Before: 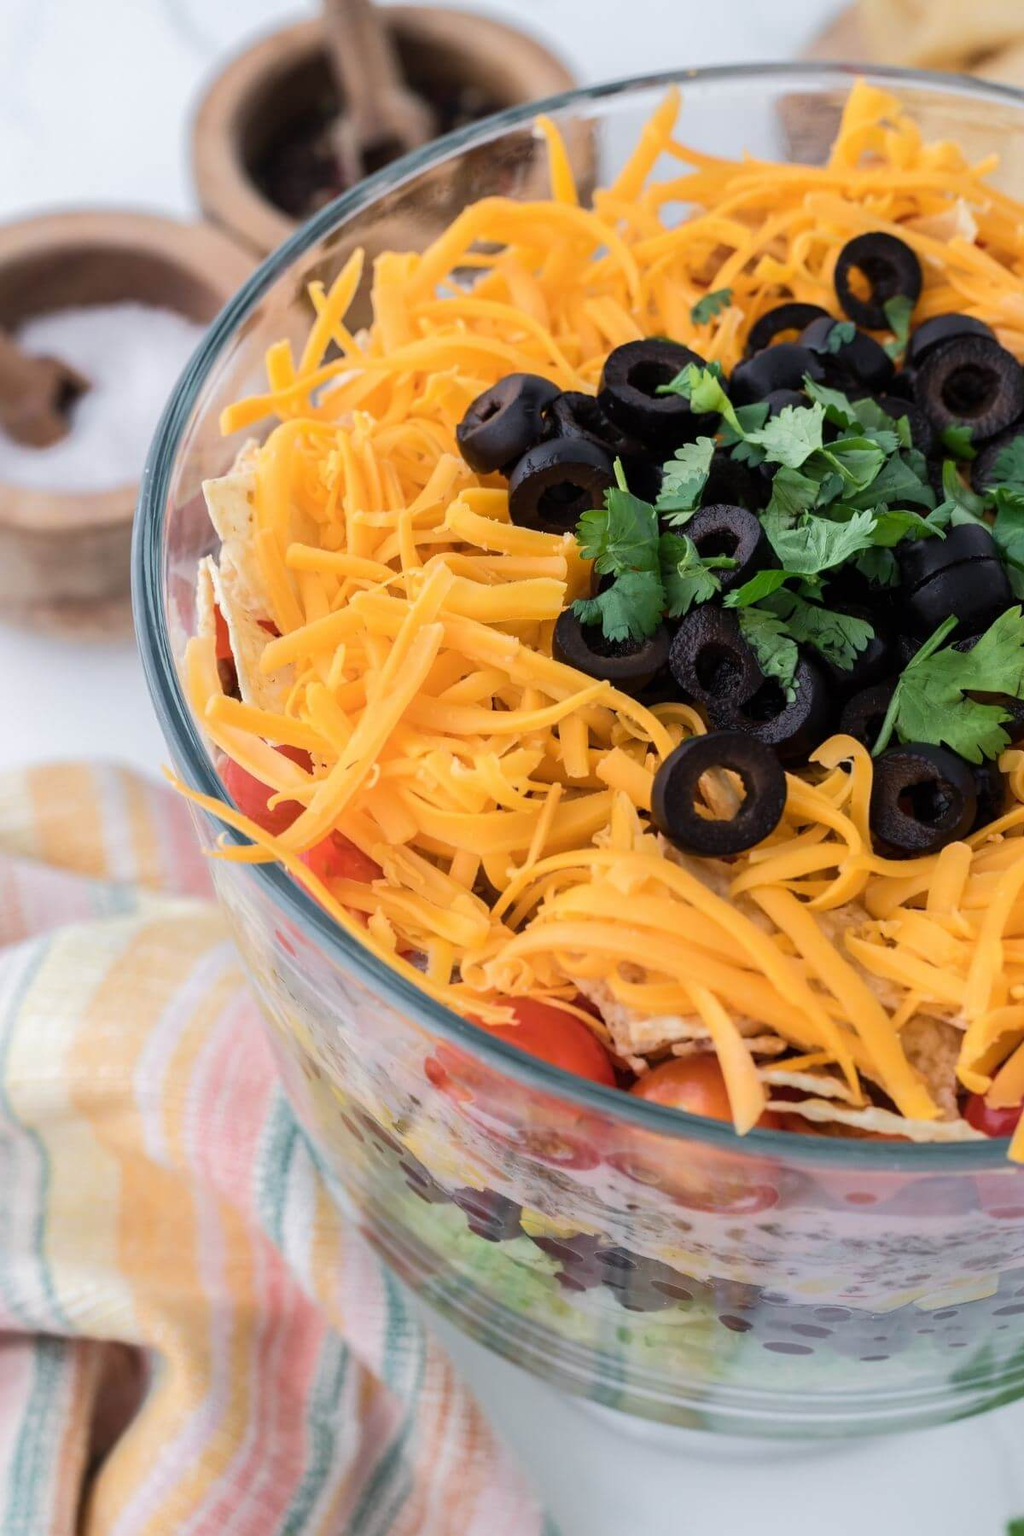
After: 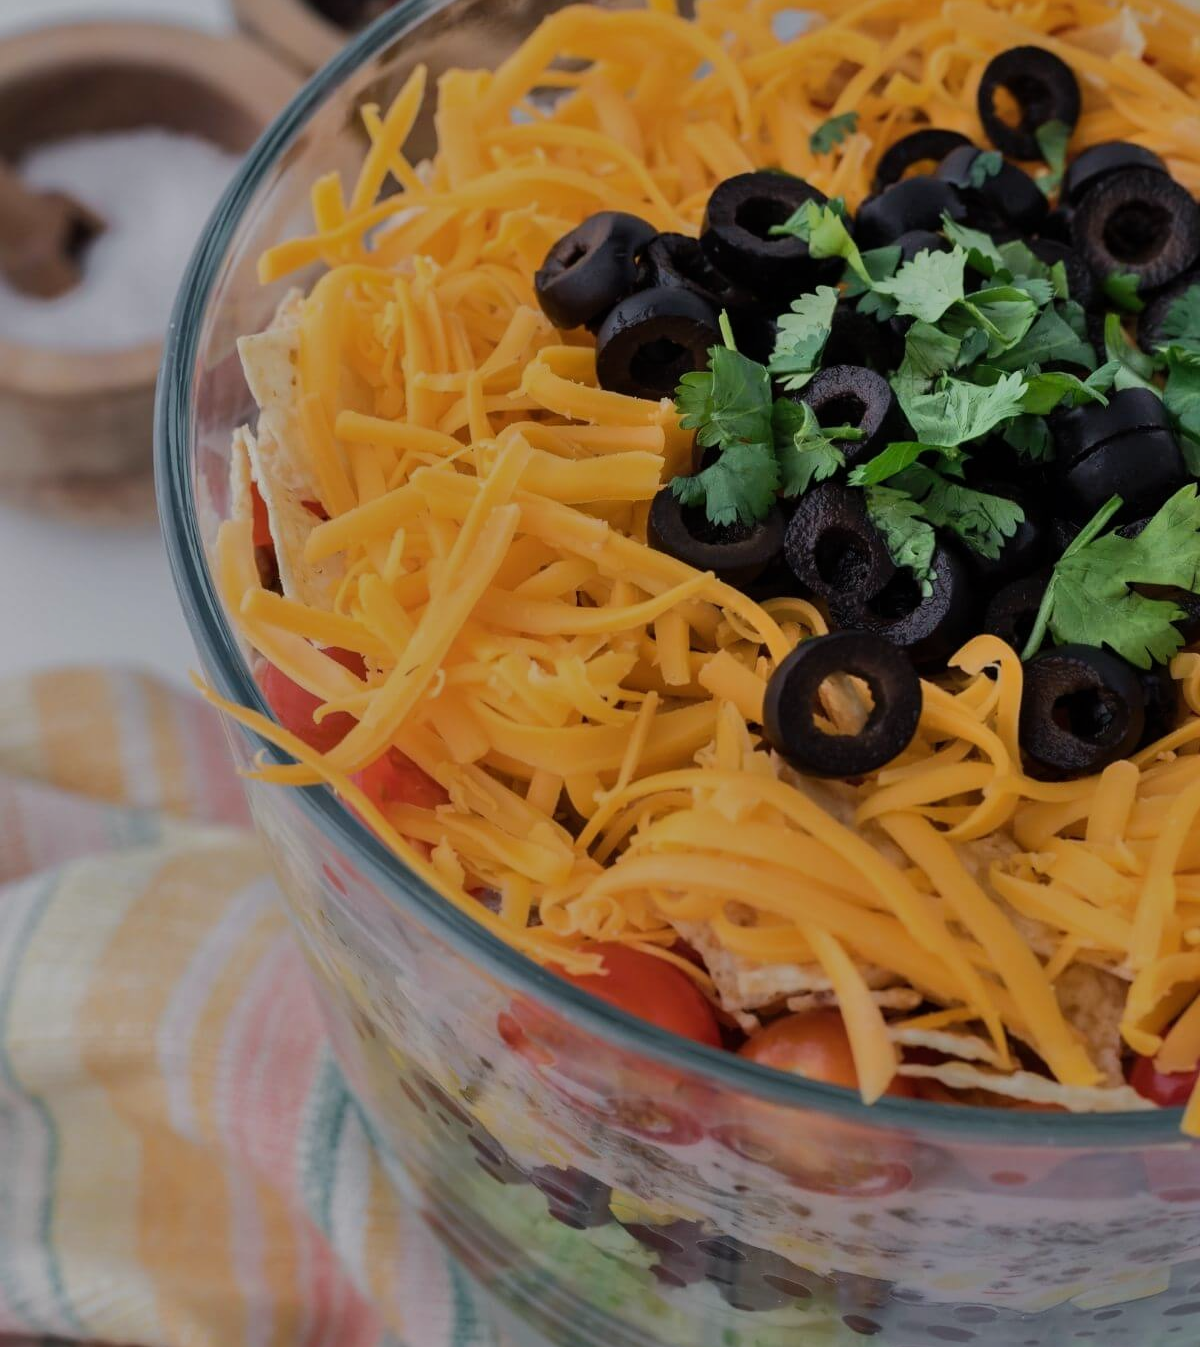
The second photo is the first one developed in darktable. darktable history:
shadows and highlights: soften with gaussian
crop and rotate: top 12.581%, bottom 12.554%
exposure: exposure -0.958 EV, compensate highlight preservation false
